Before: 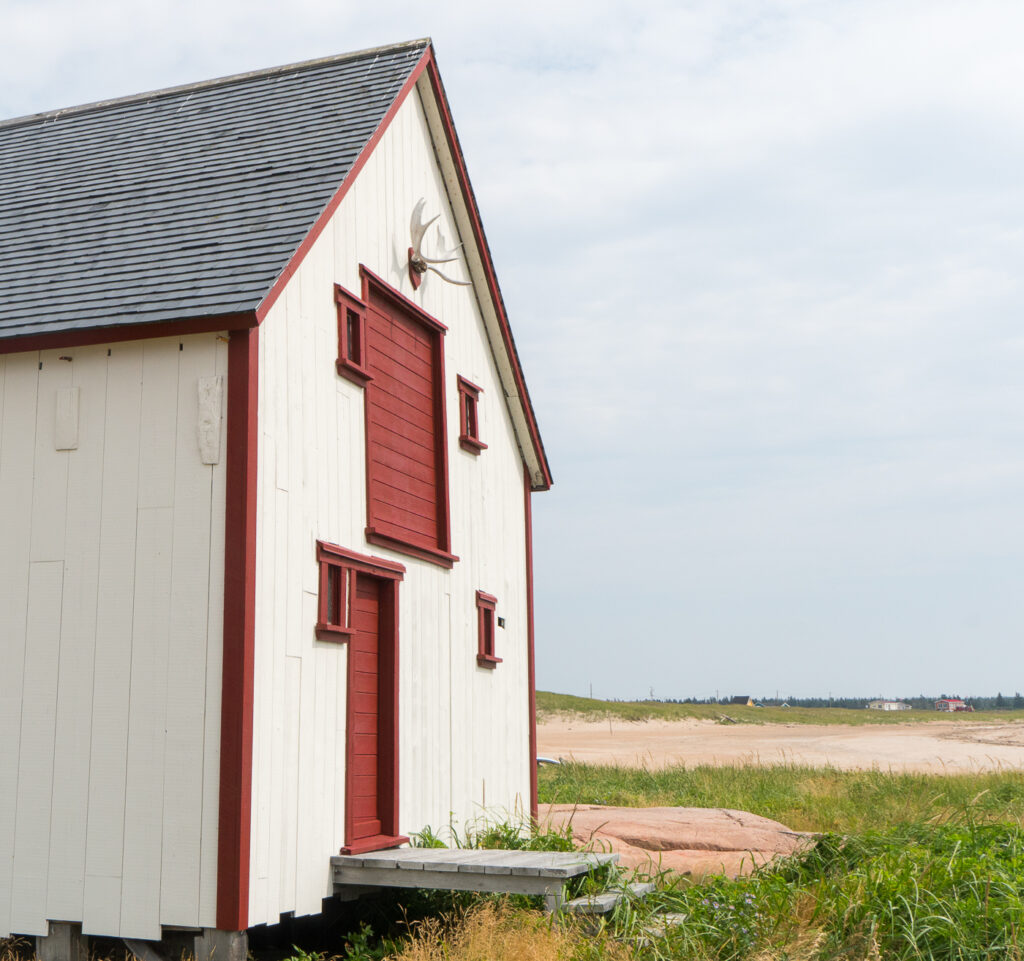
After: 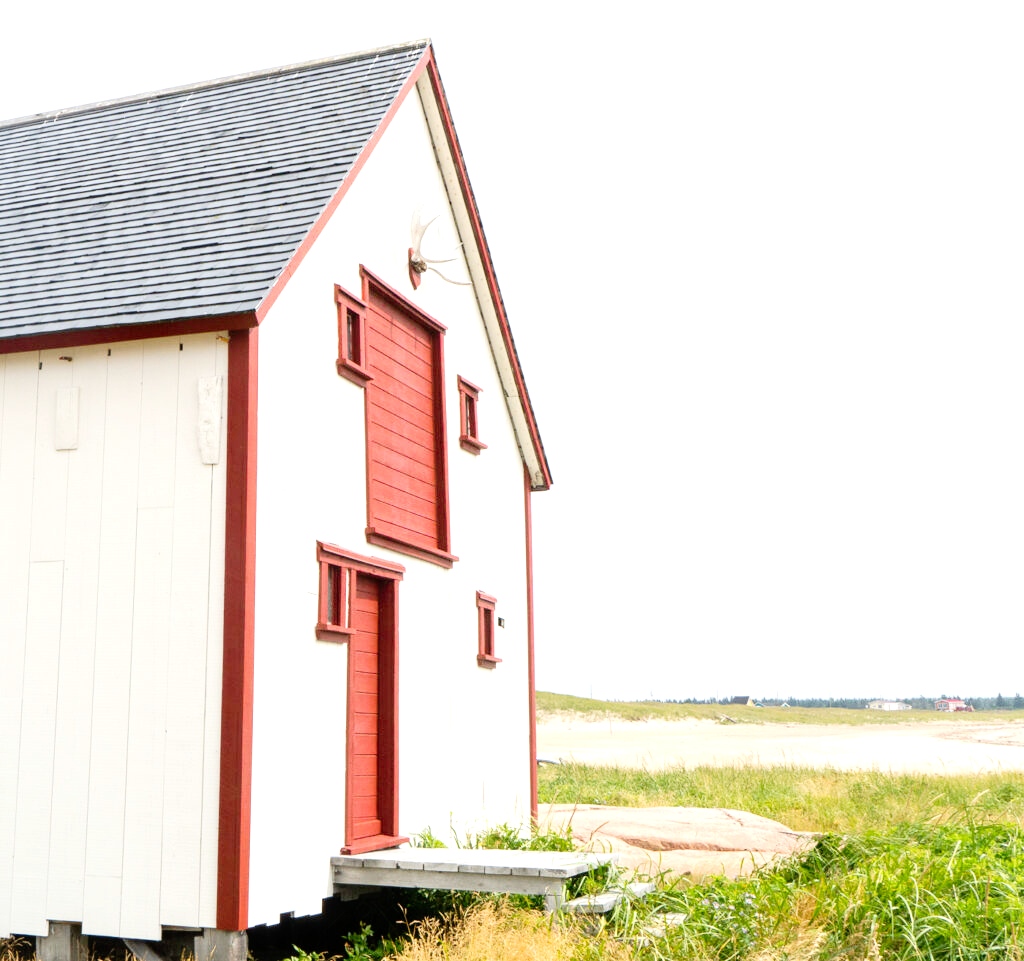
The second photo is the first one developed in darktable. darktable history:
exposure: black level correction 0, exposure 1.107 EV, compensate highlight preservation false
tone curve: curves: ch0 [(0.017, 0) (0.122, 0.046) (0.295, 0.297) (0.449, 0.505) (0.559, 0.629) (0.729, 0.796) (0.879, 0.898) (1, 0.97)]; ch1 [(0, 0) (0.393, 0.4) (0.447, 0.447) (0.485, 0.497) (0.522, 0.503) (0.539, 0.52) (0.606, 0.6) (0.696, 0.679) (1, 1)]; ch2 [(0, 0) (0.369, 0.388) (0.449, 0.431) (0.499, 0.501) (0.516, 0.536) (0.604, 0.599) (0.741, 0.763) (1, 1)], preserve colors none
